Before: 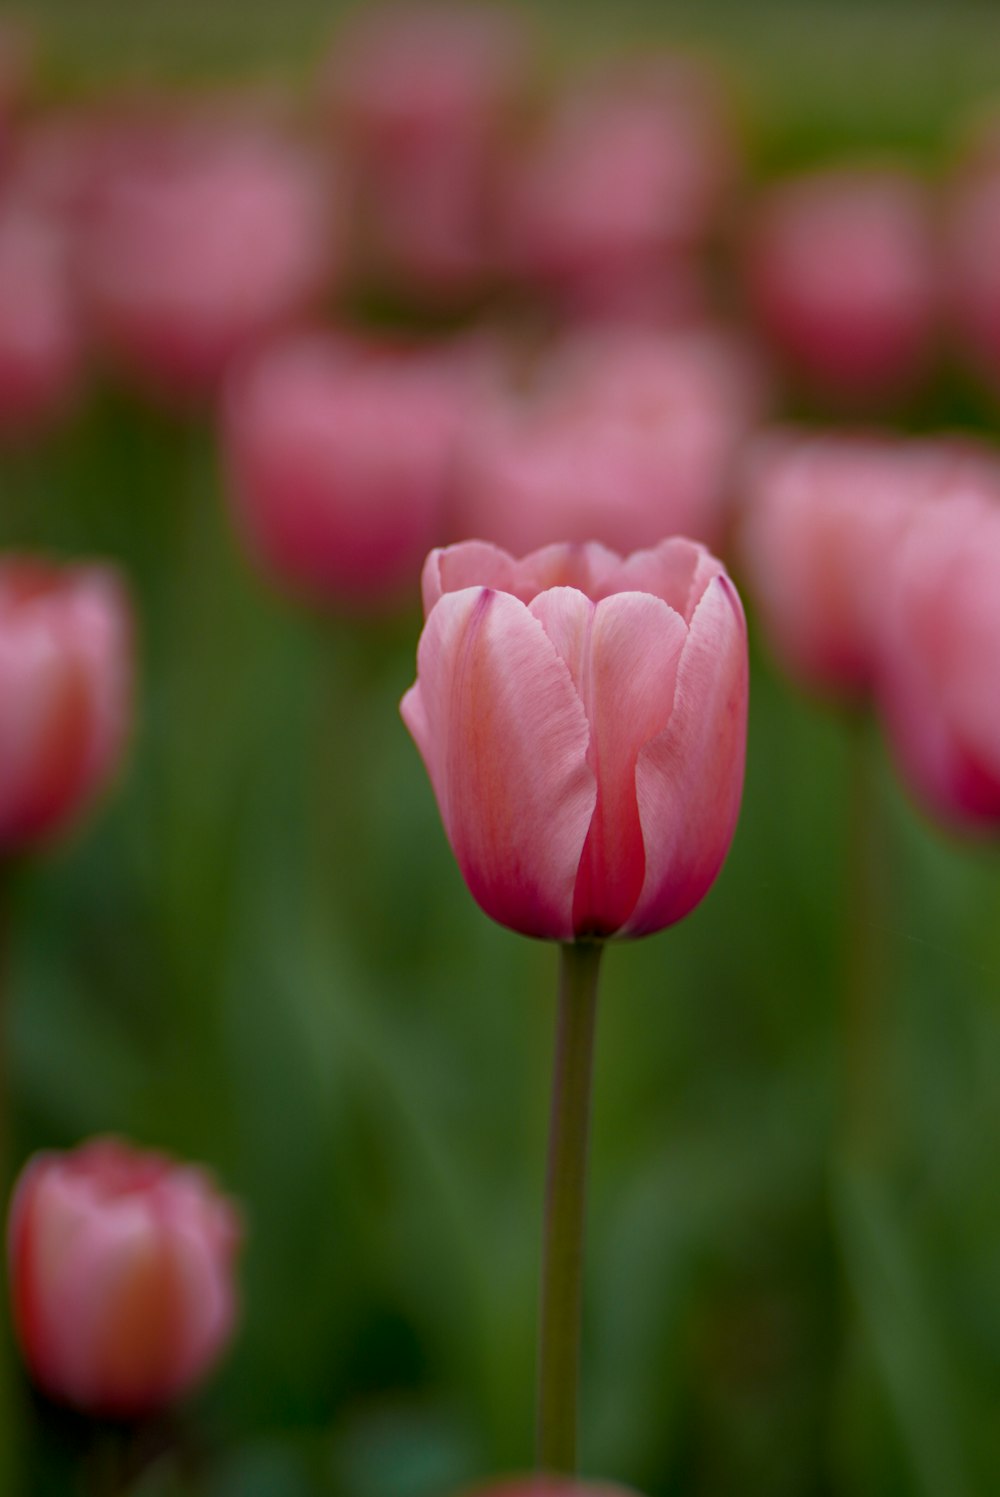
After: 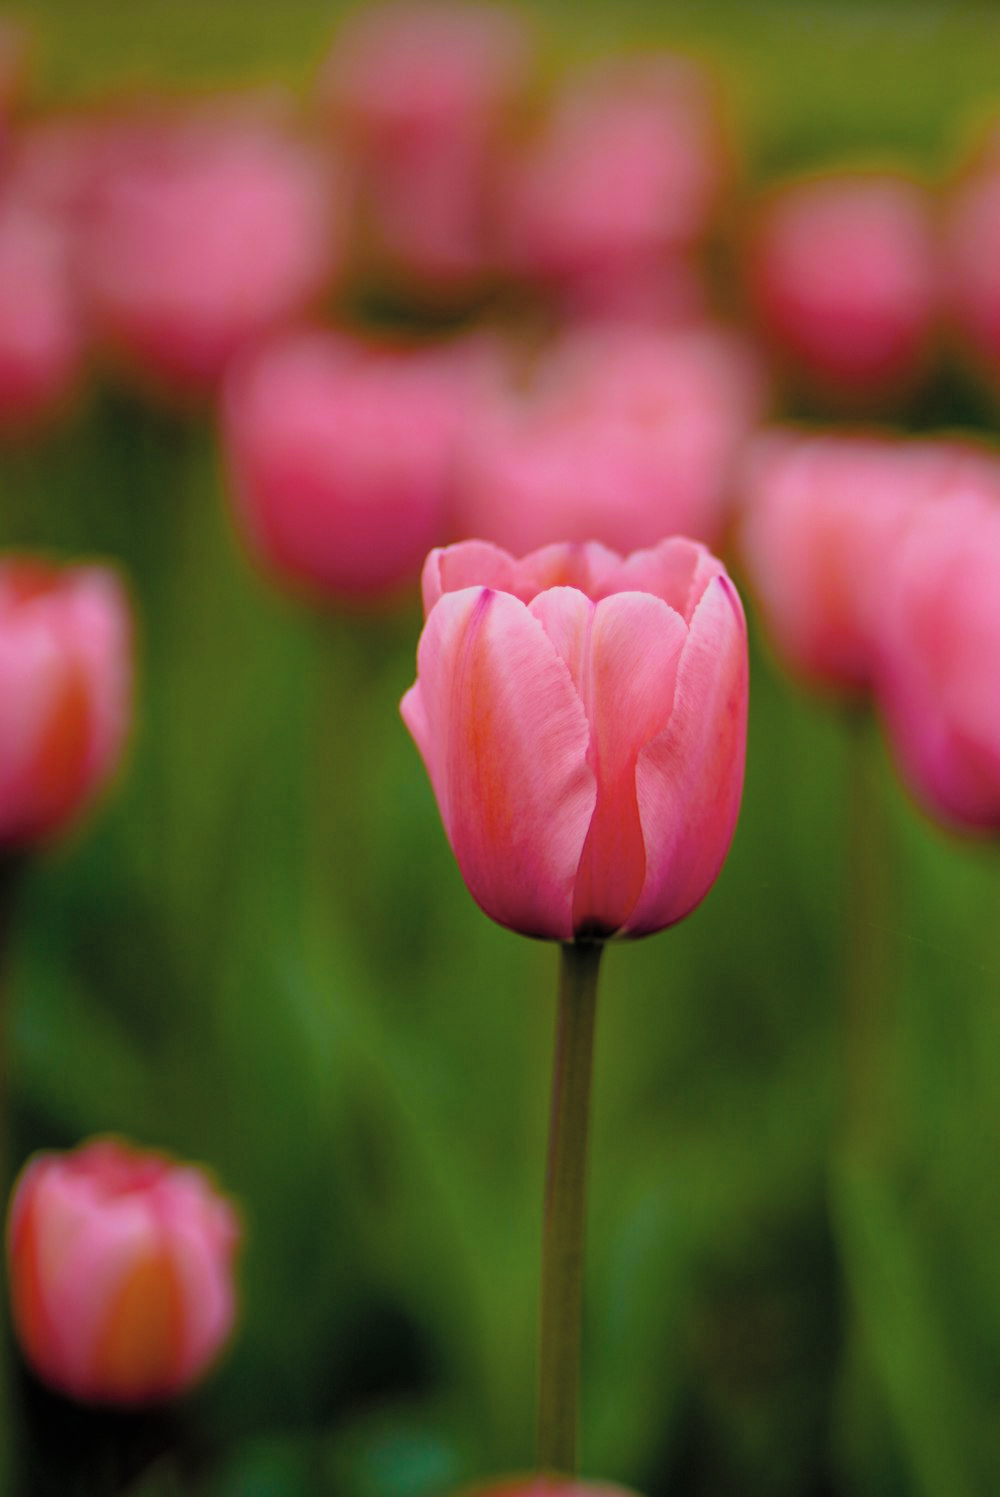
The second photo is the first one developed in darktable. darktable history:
contrast brightness saturation: brightness 0.15
color balance rgb: linear chroma grading › global chroma 50%, perceptual saturation grading › global saturation 2.34%, global vibrance 6.64%, contrast 12.71%, saturation formula JzAzBz (2021)
filmic rgb: black relative exposure -7.65 EV, white relative exposure 4.56 EV, hardness 3.61, color science v6 (2022)
color correction: highlights a* -0.137, highlights b* 0.137
